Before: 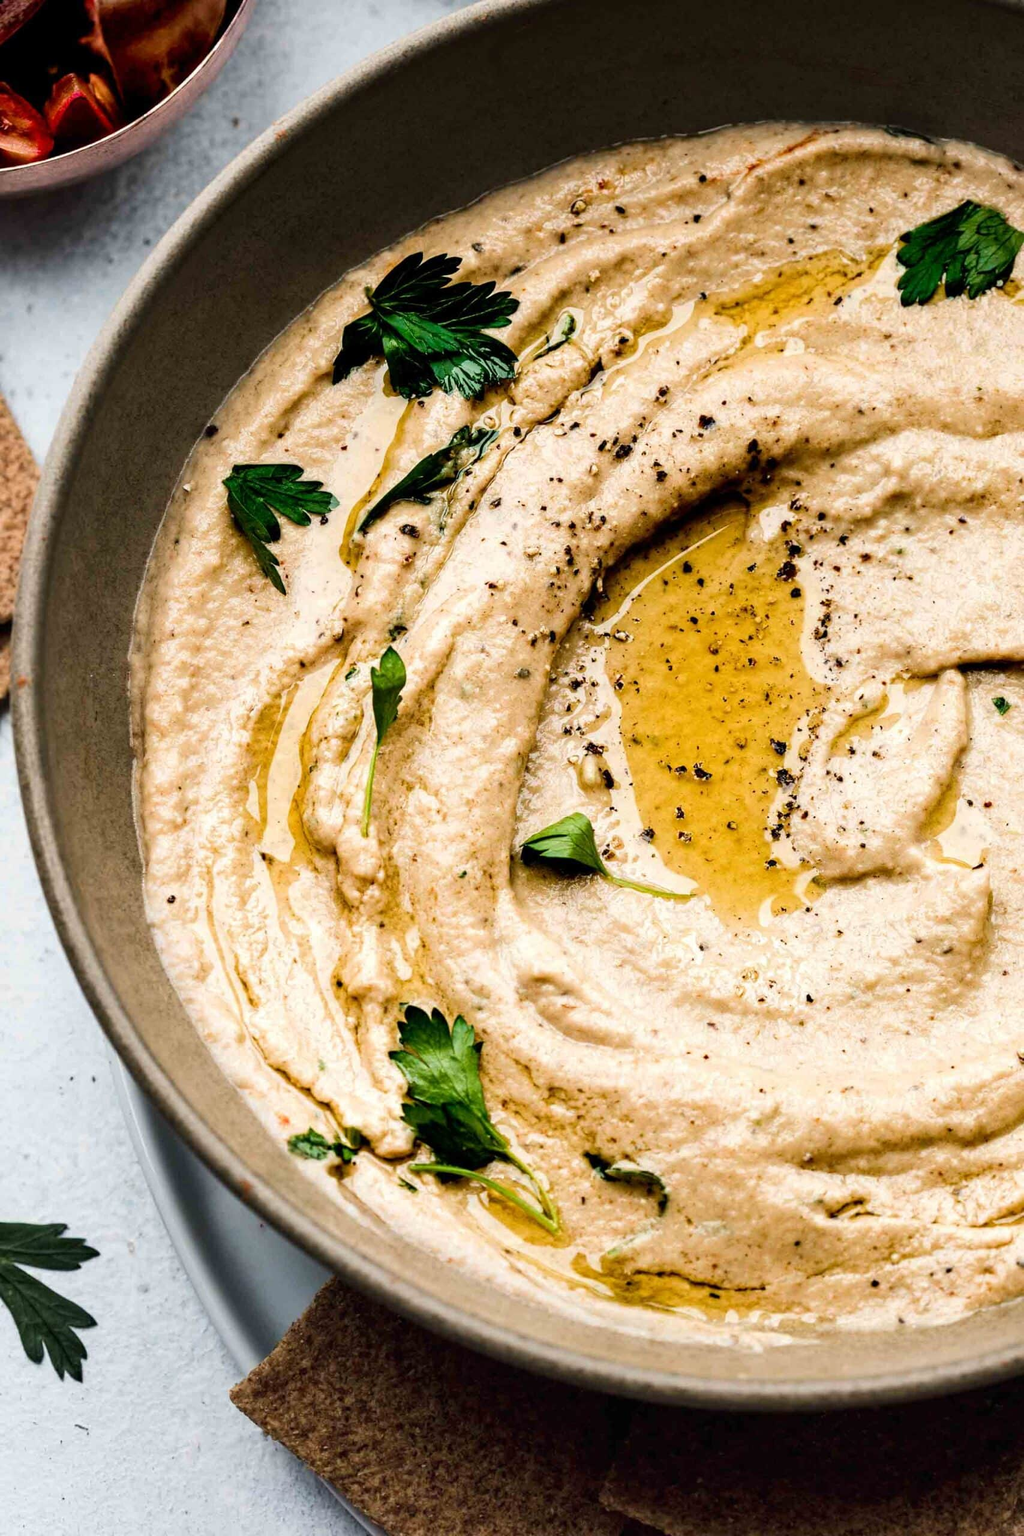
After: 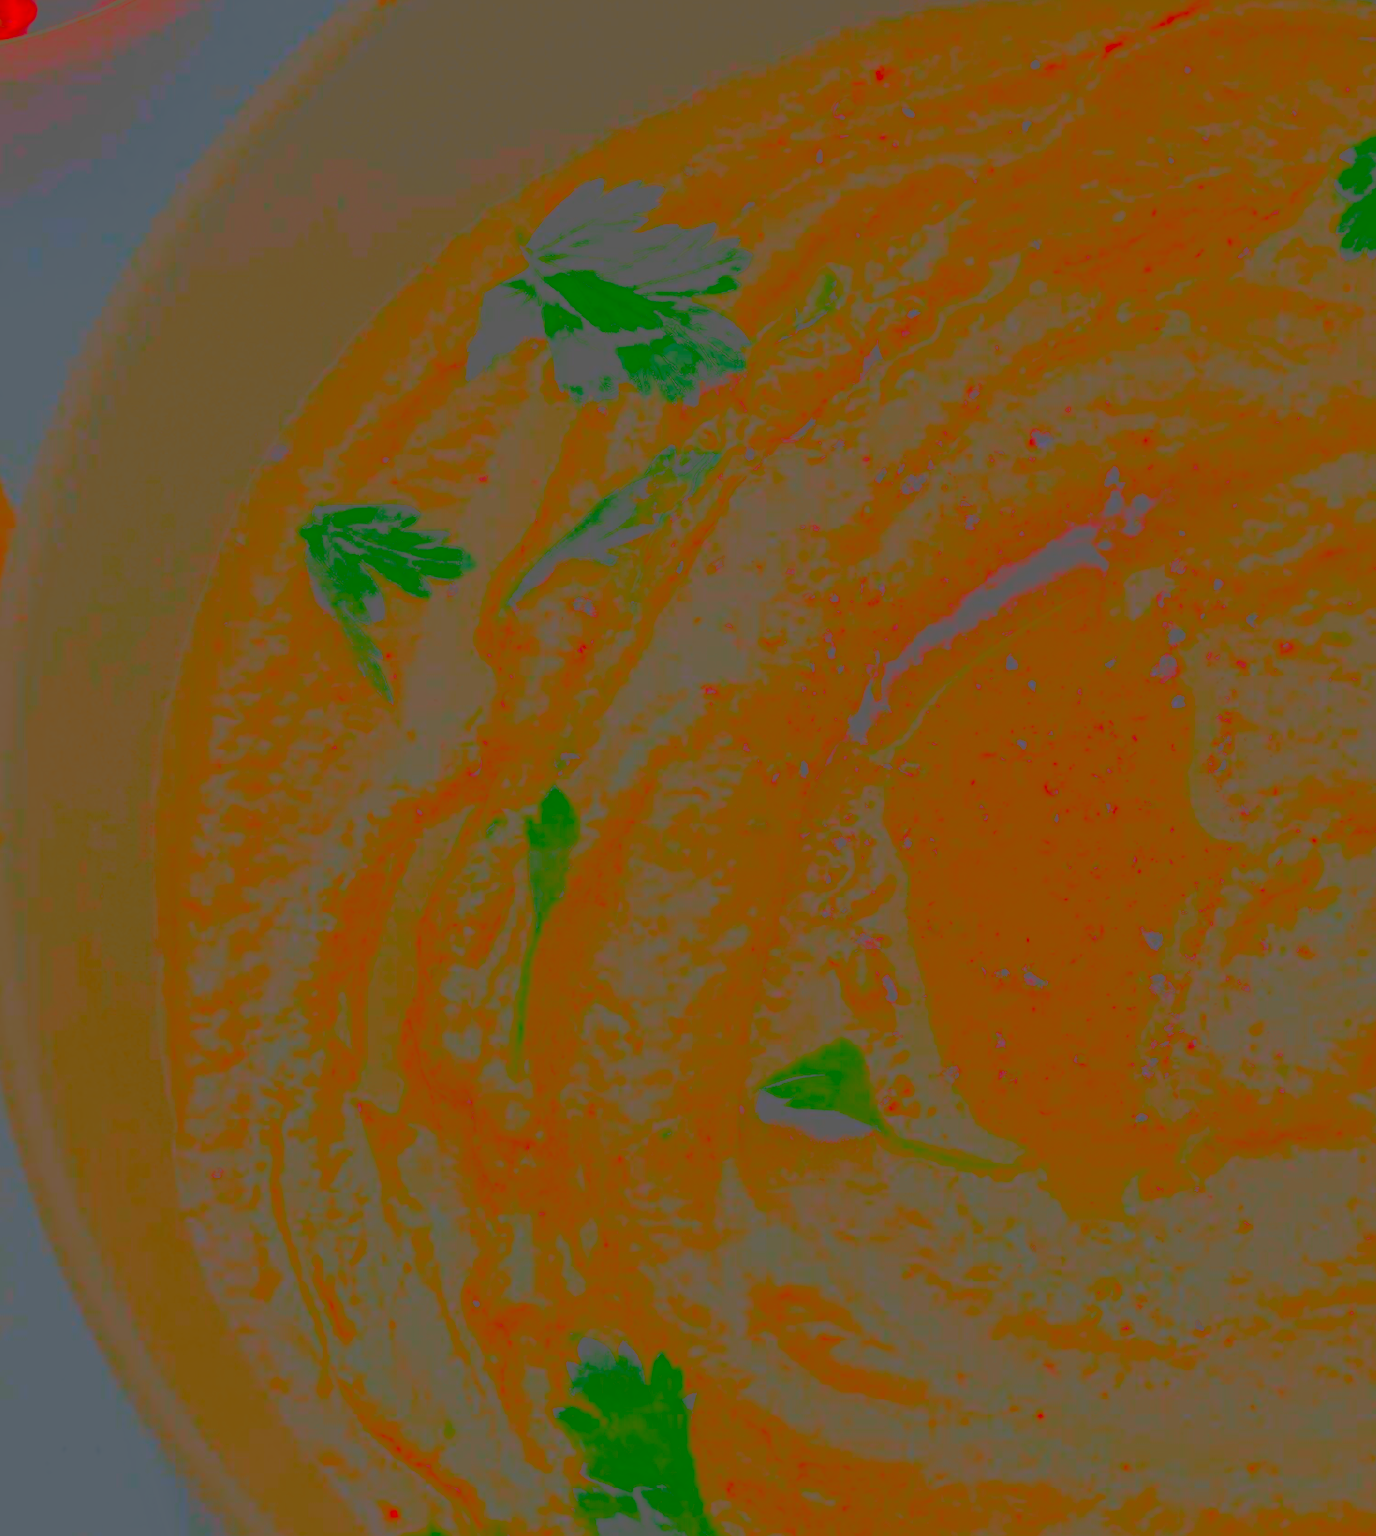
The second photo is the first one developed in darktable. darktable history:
contrast brightness saturation: contrast -0.971, brightness -0.159, saturation 0.739
crop: left 2.95%, top 8.917%, right 9.649%, bottom 26.067%
exposure: black level correction 0.004, exposure 0.015 EV, compensate exposure bias true, compensate highlight preservation false
